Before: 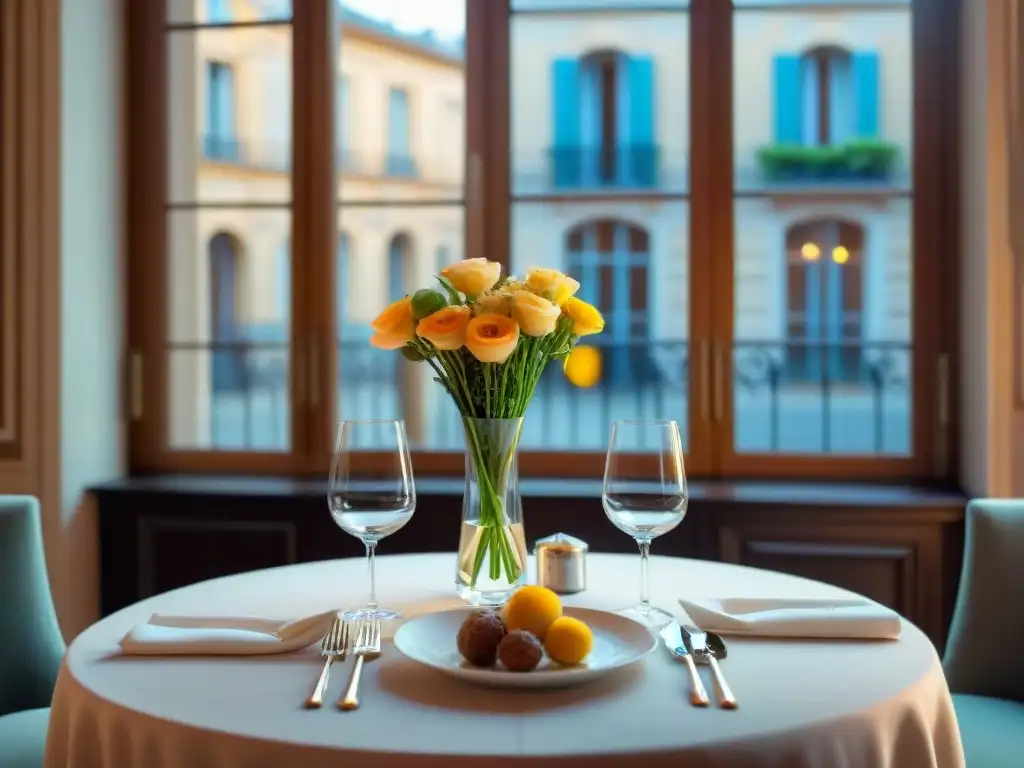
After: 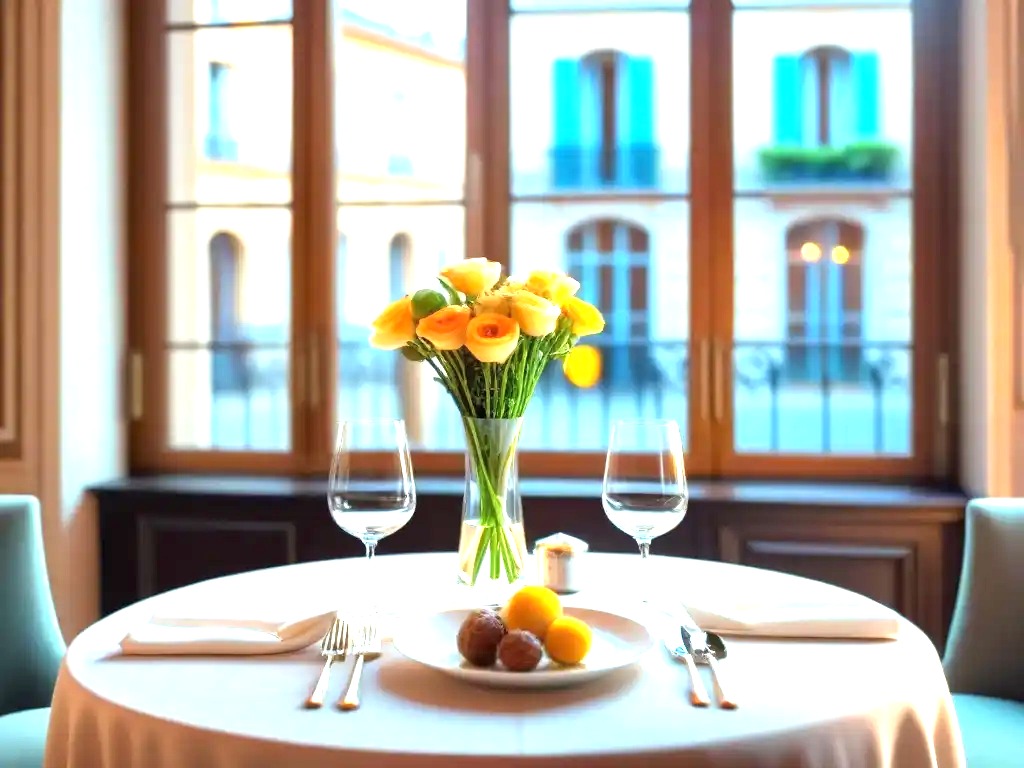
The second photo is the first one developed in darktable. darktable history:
exposure: black level correction 0, exposure 1.459 EV, compensate highlight preservation false
